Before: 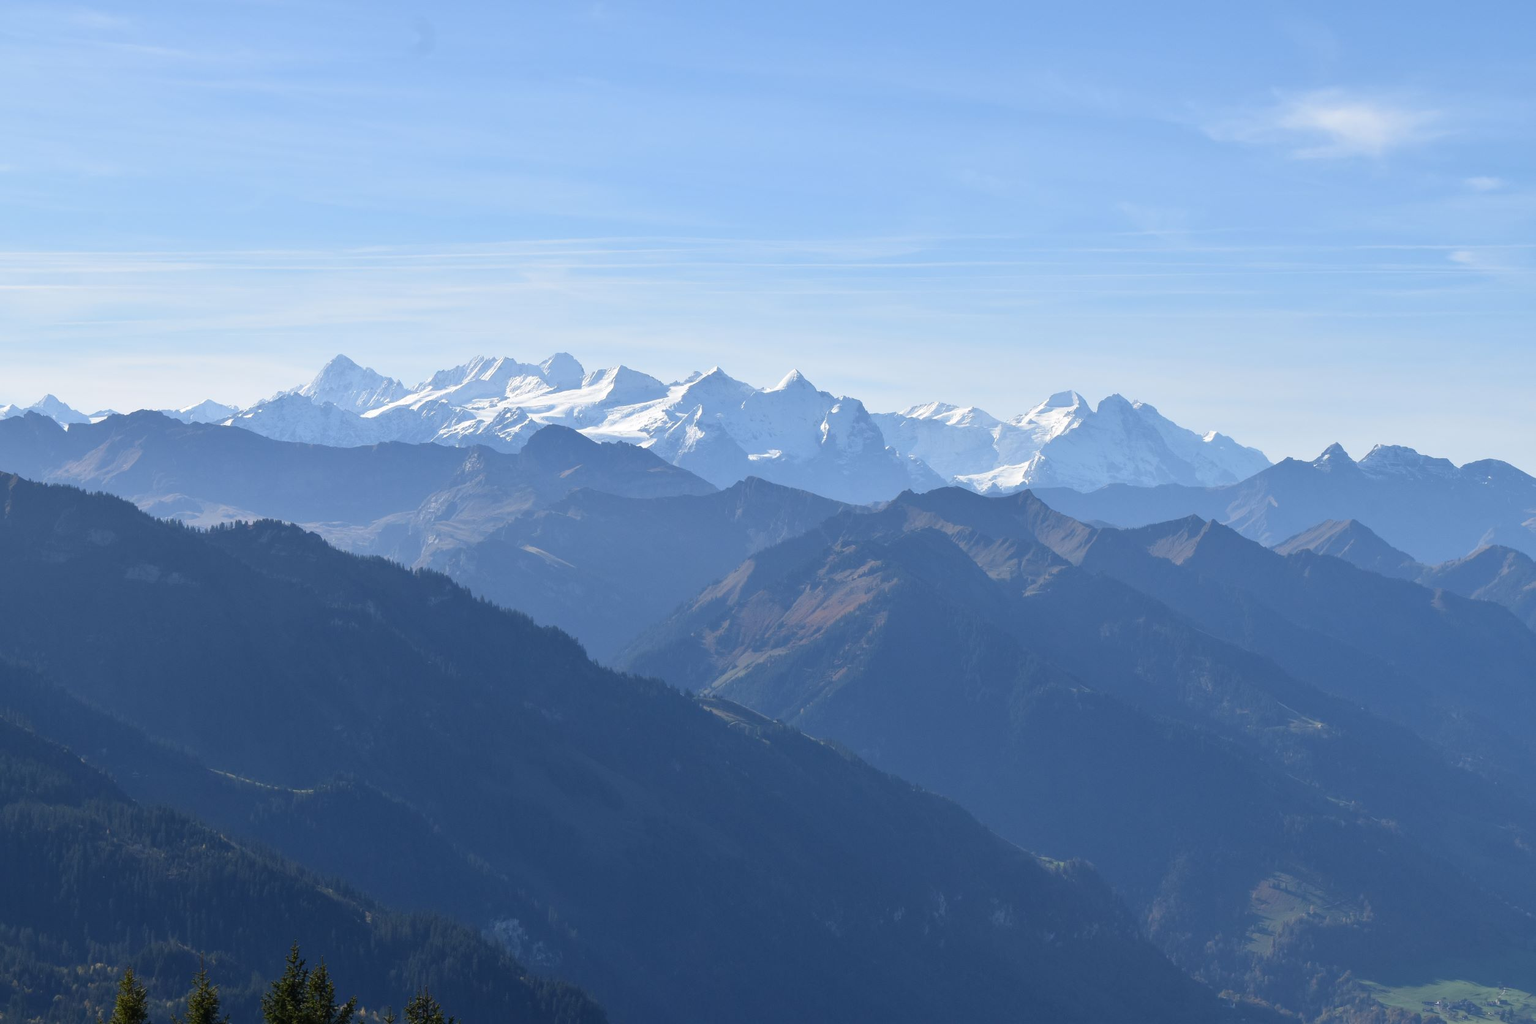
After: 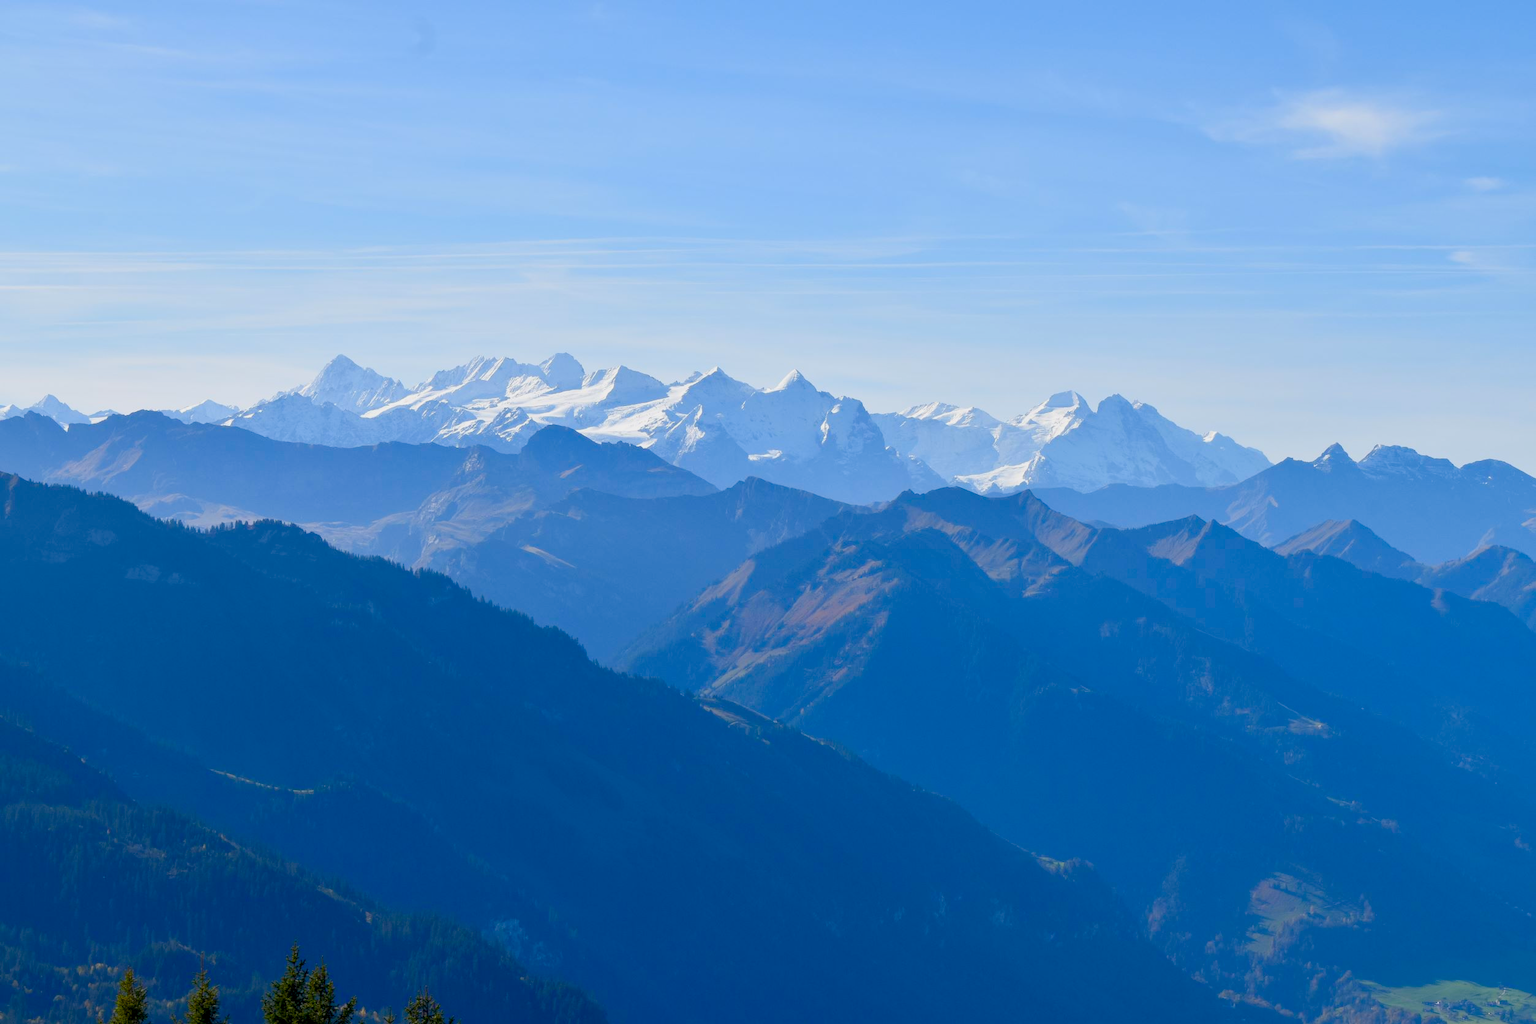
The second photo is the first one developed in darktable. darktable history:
color correction: saturation 1.1
color balance rgb: global offset › luminance -0.5%, perceptual saturation grading › highlights -17.77%, perceptual saturation grading › mid-tones 33.1%, perceptual saturation grading › shadows 50.52%, perceptual brilliance grading › highlights 10.8%, perceptual brilliance grading › shadows -10.8%, global vibrance 24.22%, contrast -25%
